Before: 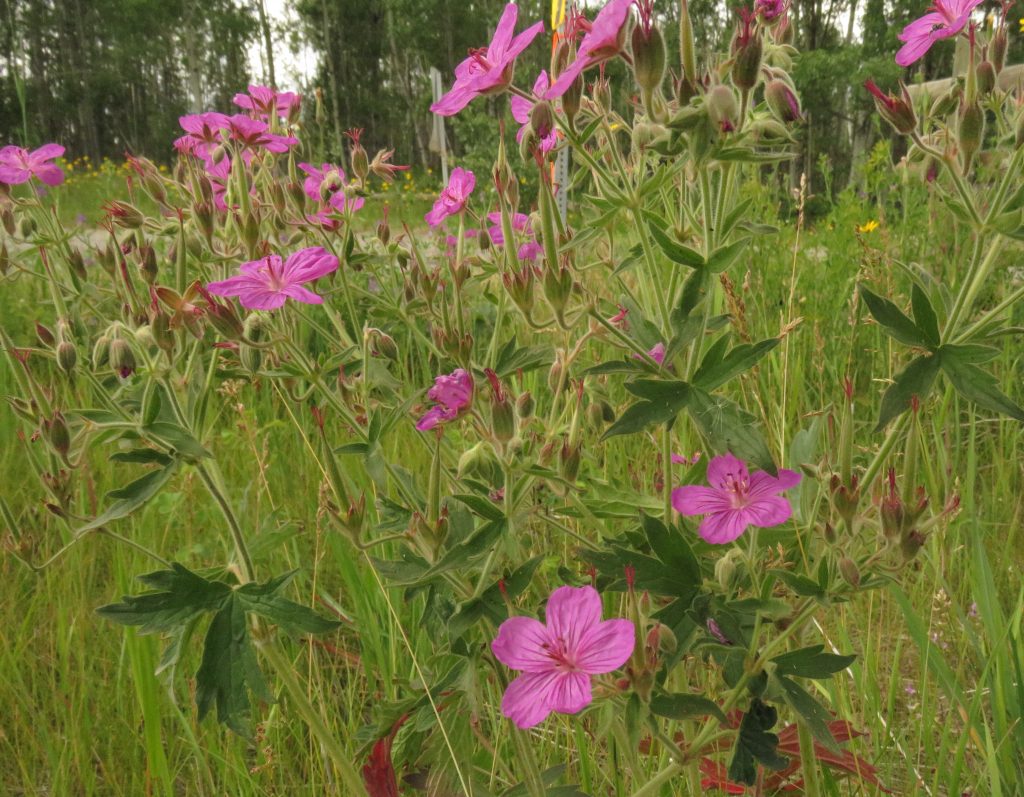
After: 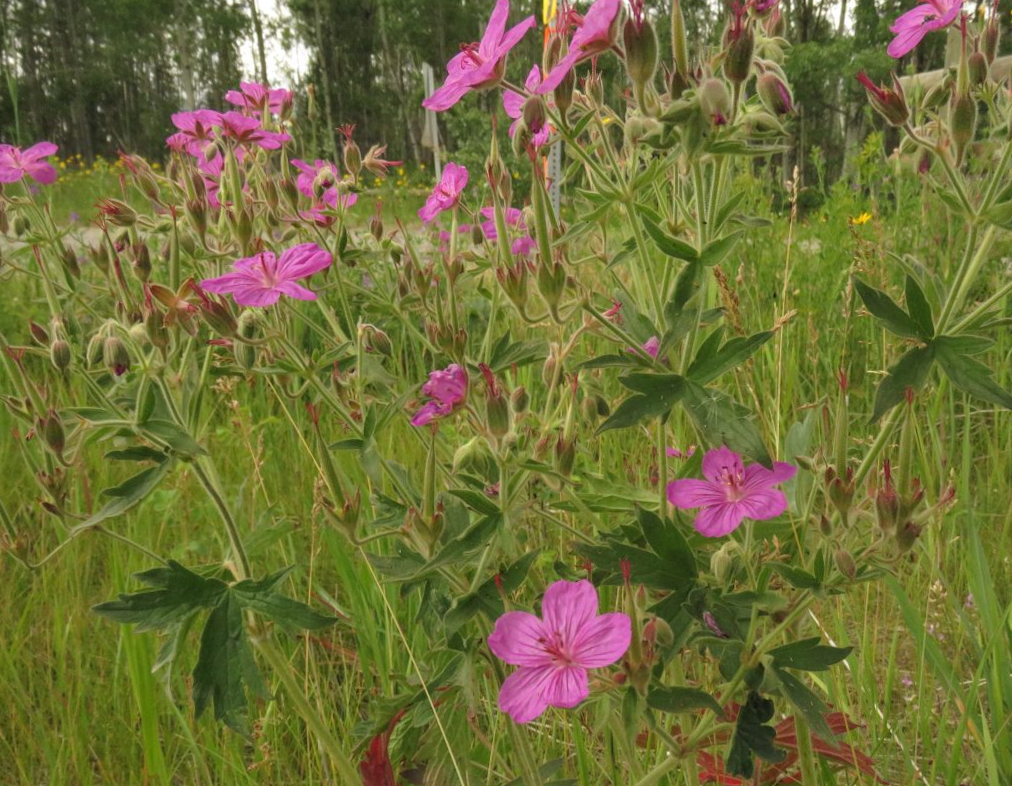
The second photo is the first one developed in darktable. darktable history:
white balance: emerald 1
rotate and perspective: rotation -0.45°, automatic cropping original format, crop left 0.008, crop right 0.992, crop top 0.012, crop bottom 0.988
